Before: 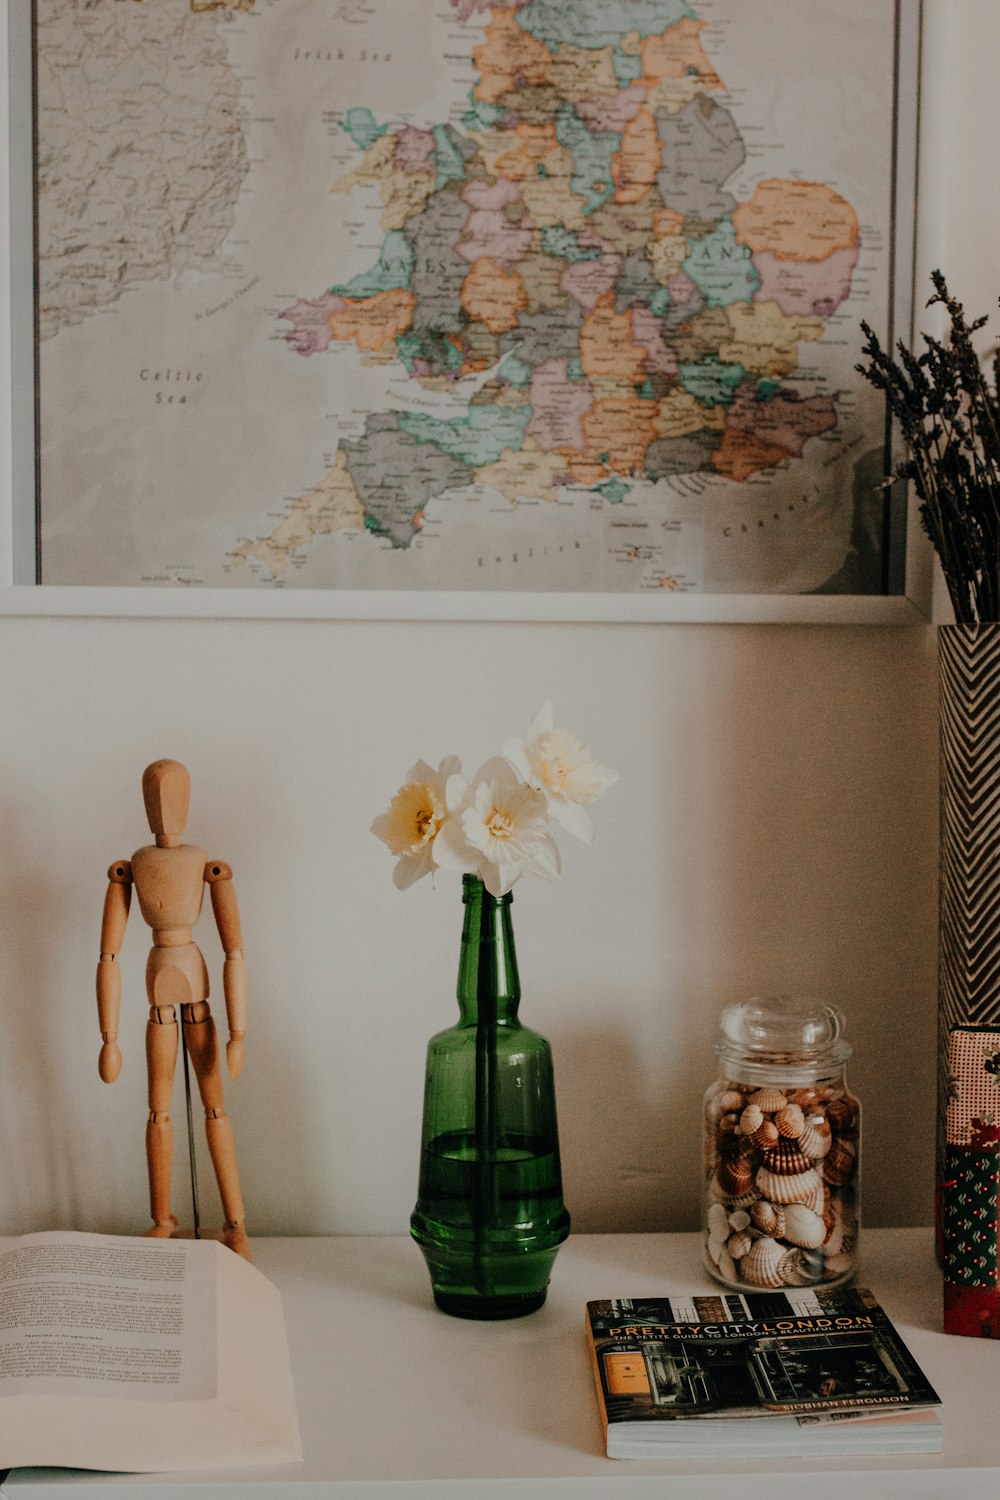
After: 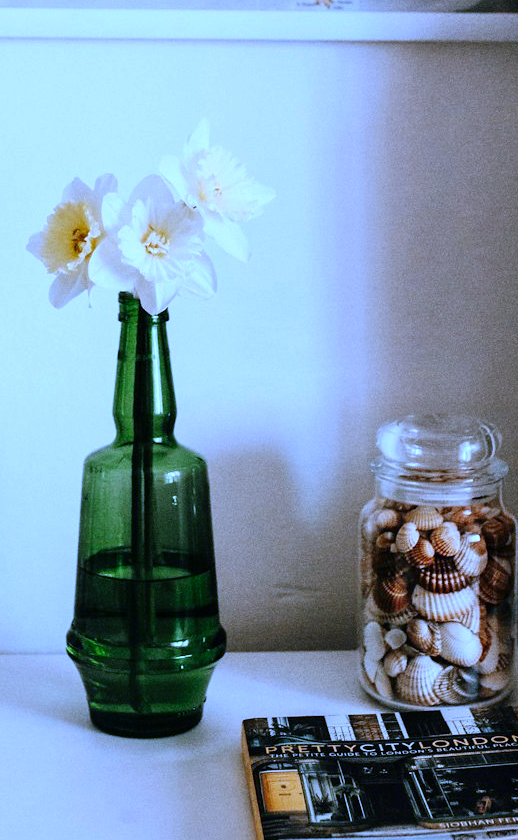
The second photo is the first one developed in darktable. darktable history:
crop: left 34.479%, top 38.822%, right 13.718%, bottom 5.172%
levels: levels [0, 0.374, 0.749]
white balance: red 0.766, blue 1.537
